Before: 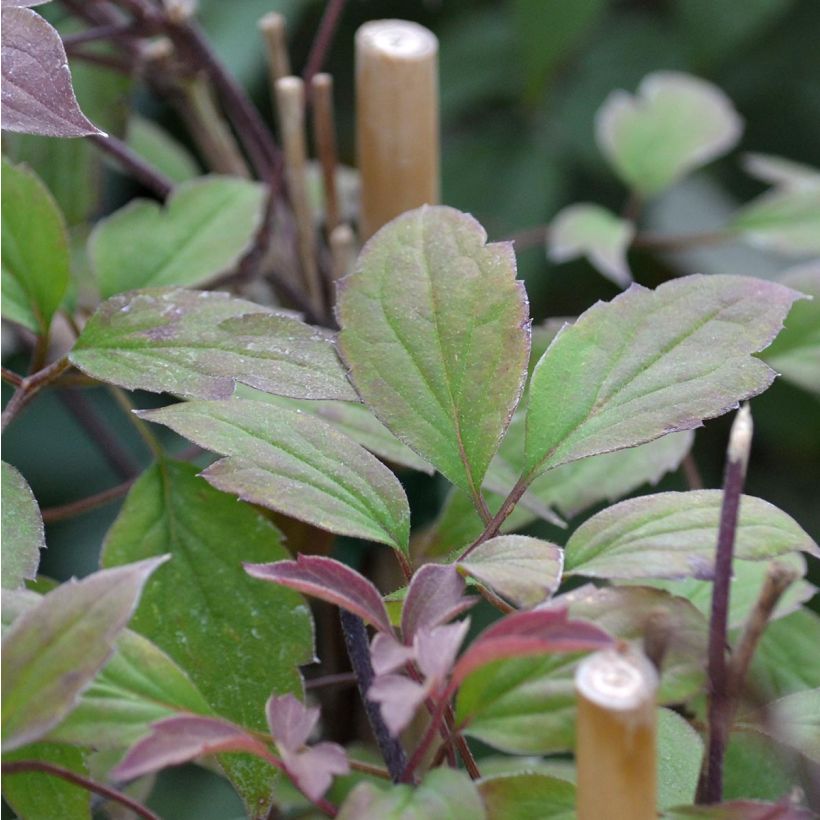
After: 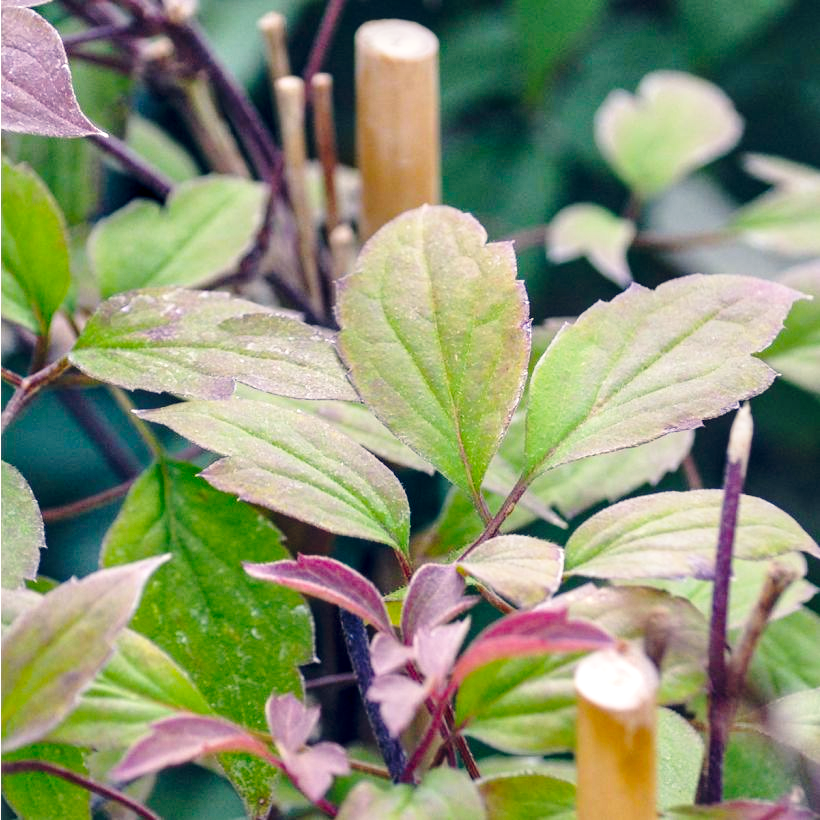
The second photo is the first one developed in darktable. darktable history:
base curve: curves: ch0 [(0, 0) (0.028, 0.03) (0.121, 0.232) (0.46, 0.748) (0.859, 0.968) (1, 1)], preserve colors none
color balance rgb: highlights gain › chroma 3.637%, highlights gain › hue 57.85°, global offset › chroma 0.156%, global offset › hue 253.14°, perceptual saturation grading › global saturation 29.428%
local contrast: detail 130%
